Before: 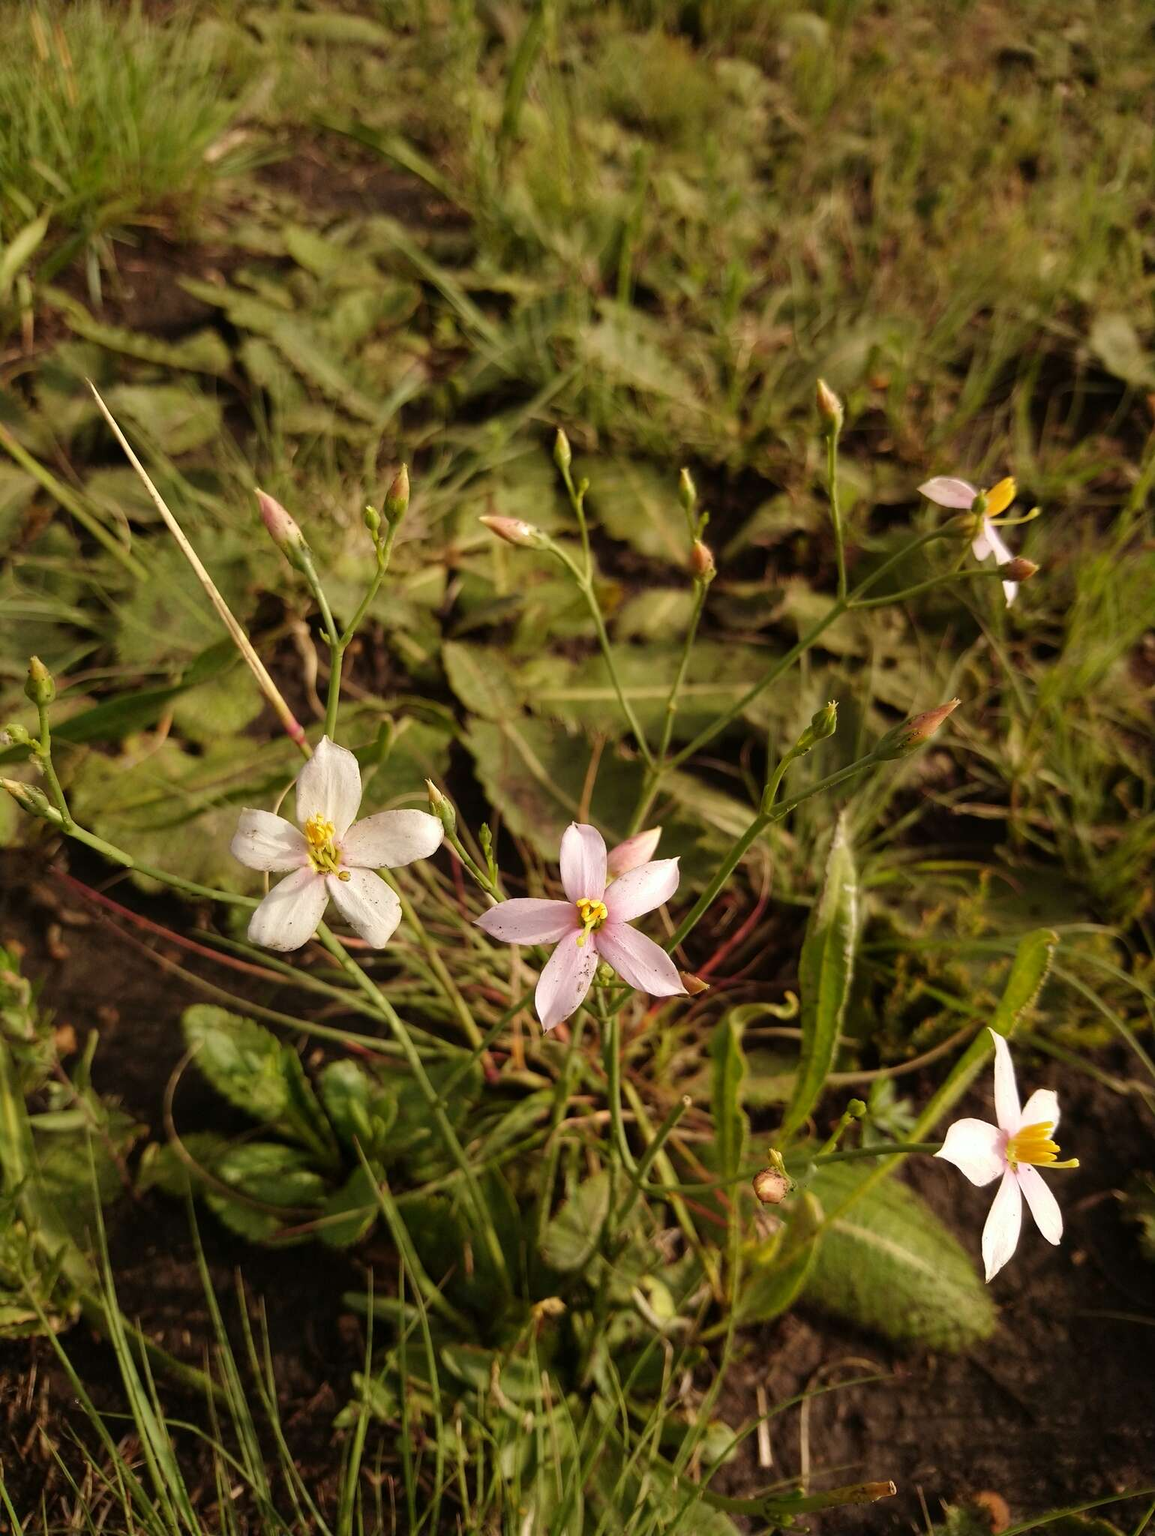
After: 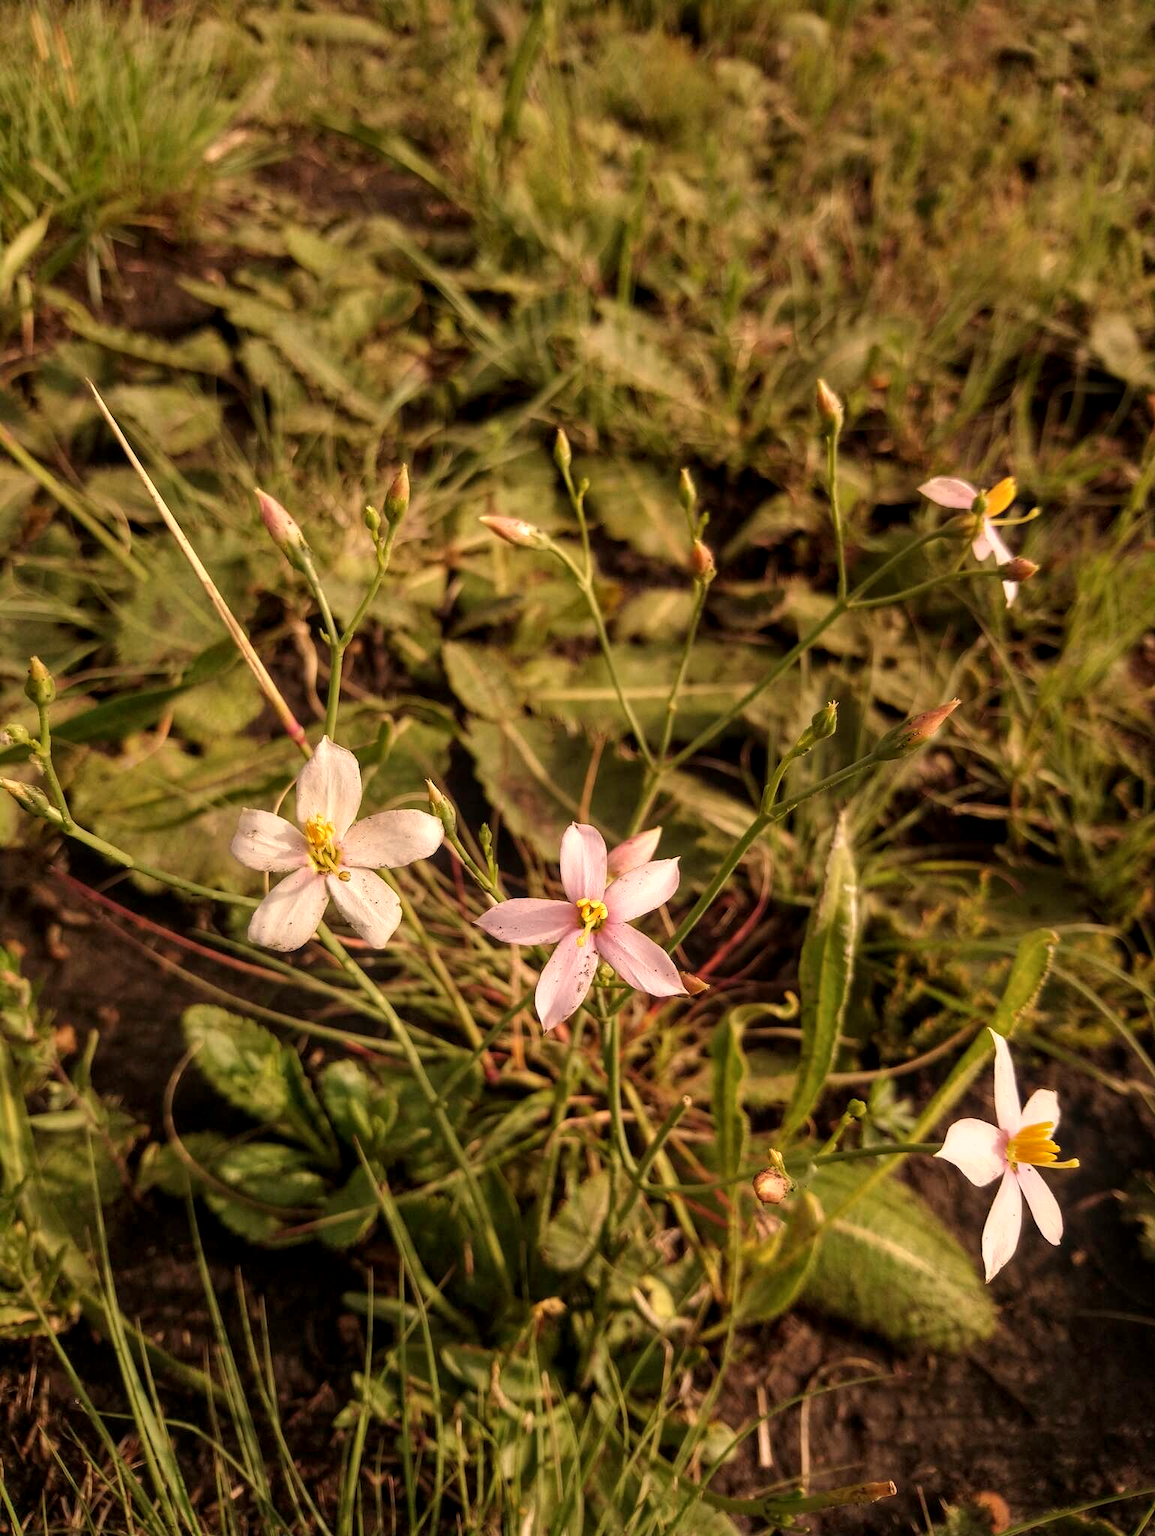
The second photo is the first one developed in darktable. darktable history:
local contrast: on, module defaults
white balance: red 1.127, blue 0.943
